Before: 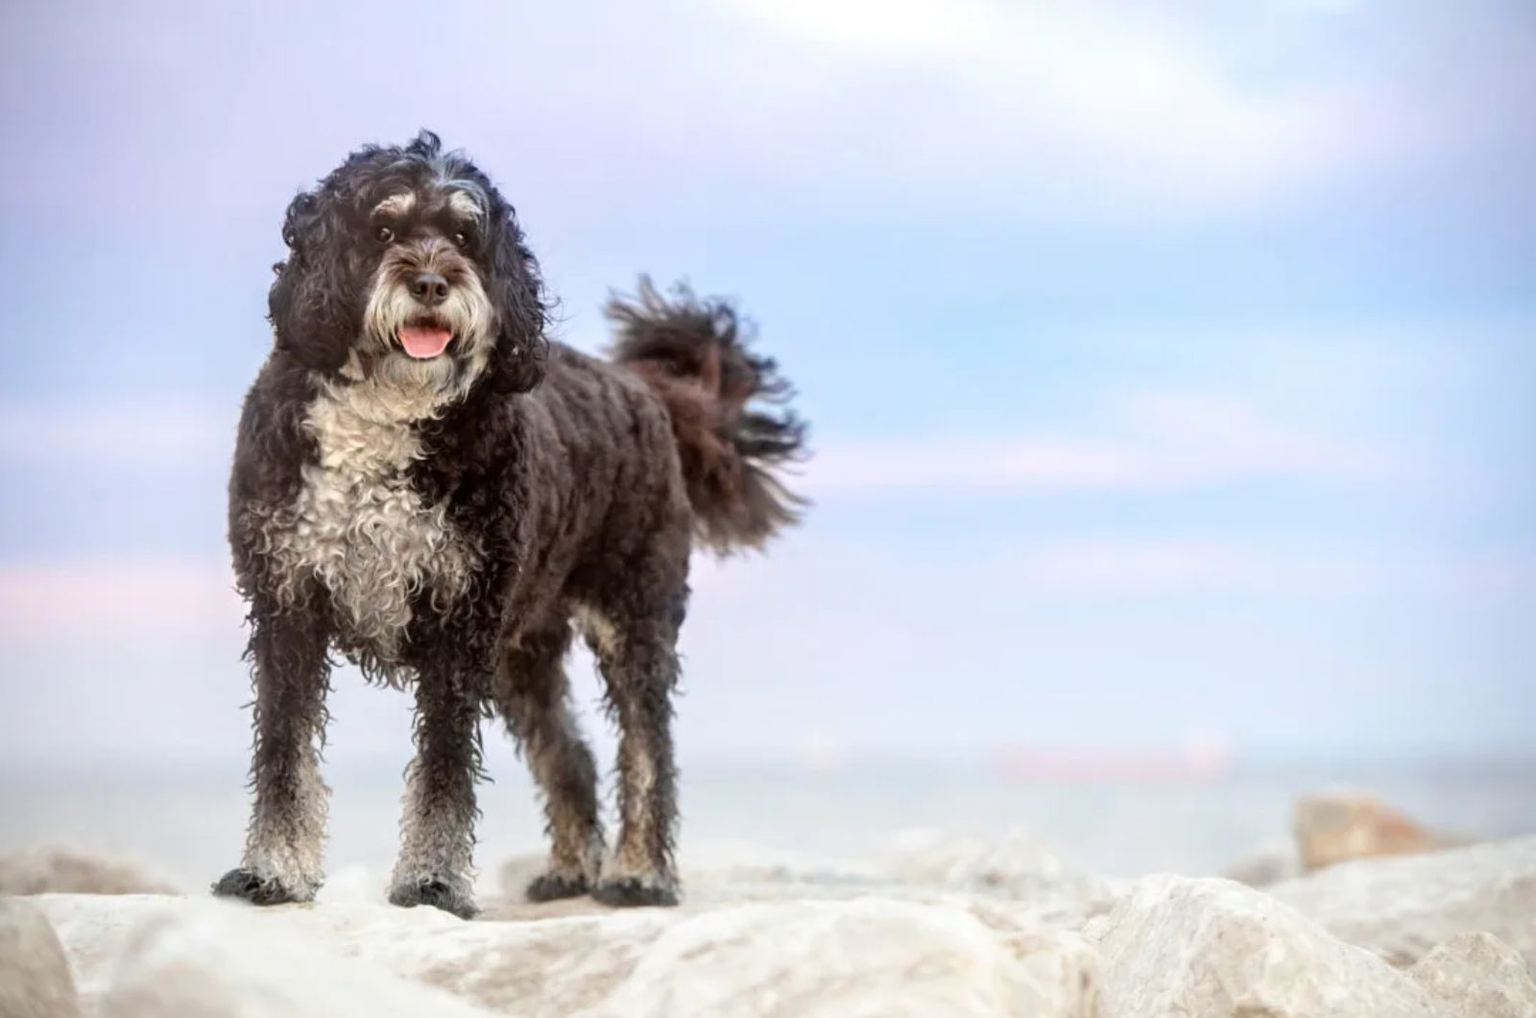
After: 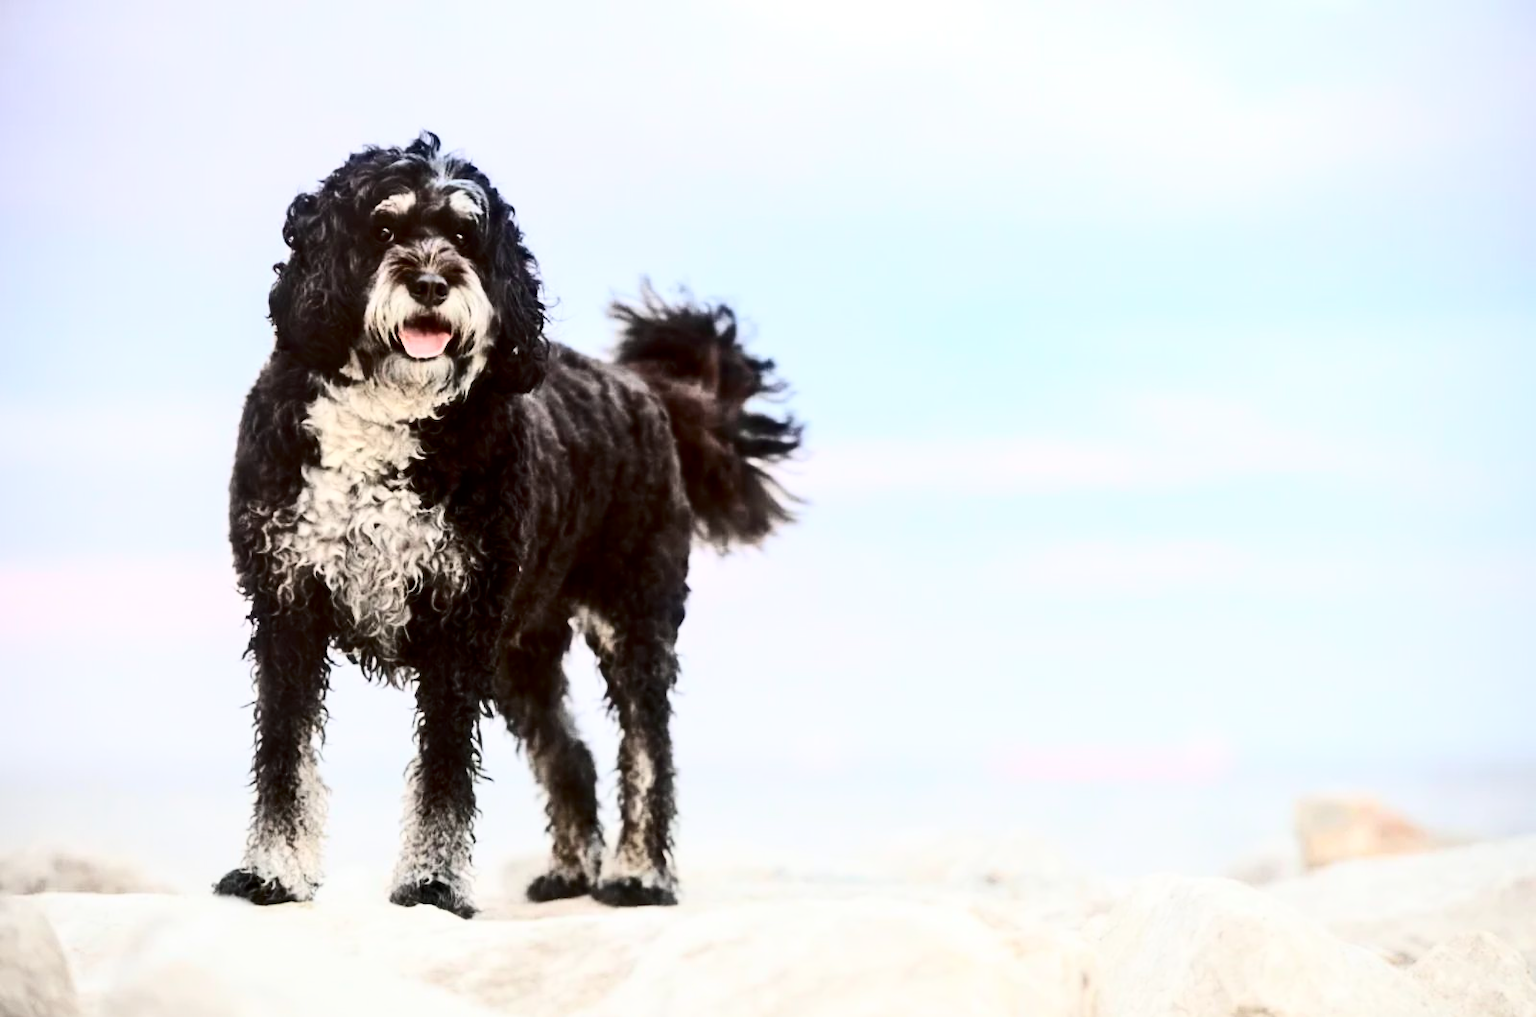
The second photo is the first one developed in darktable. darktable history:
contrast brightness saturation: contrast 0.51, saturation -0.104
